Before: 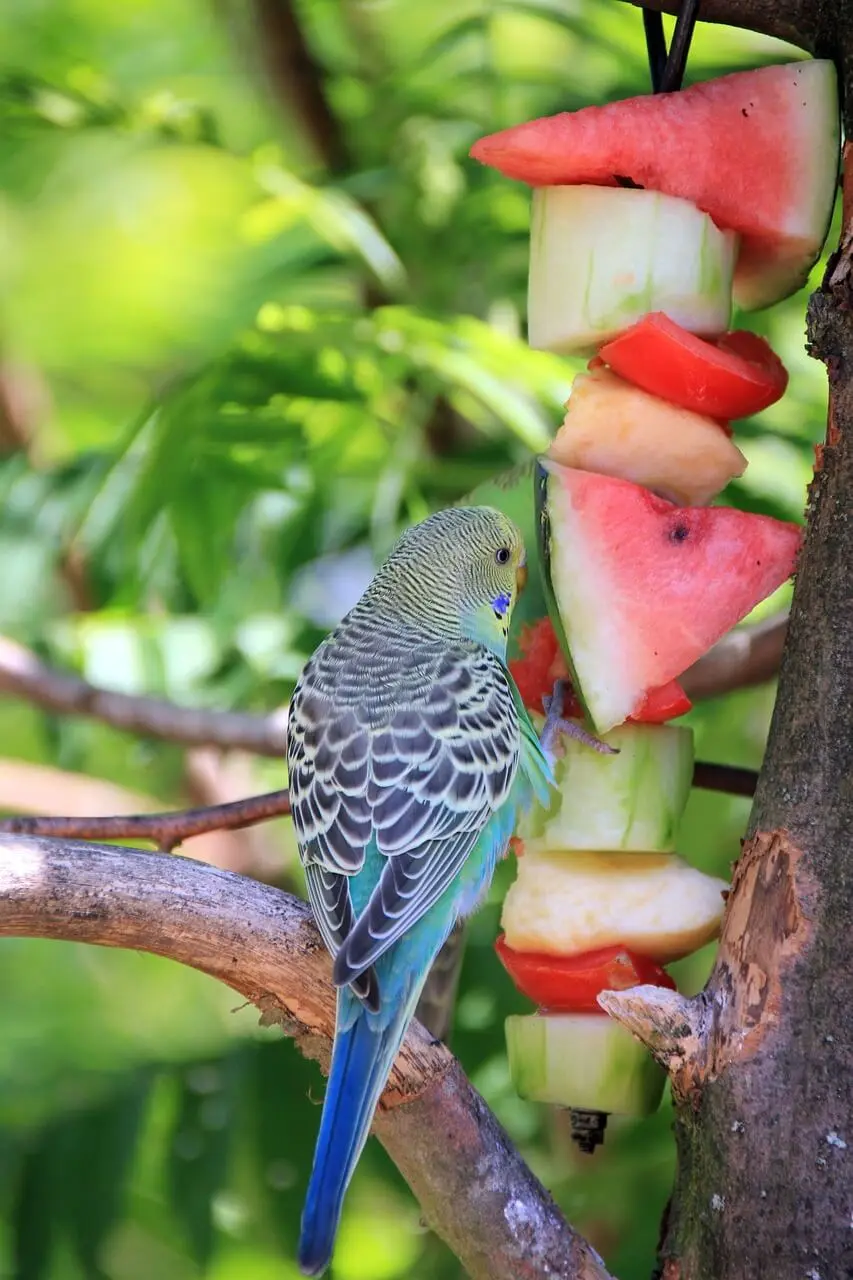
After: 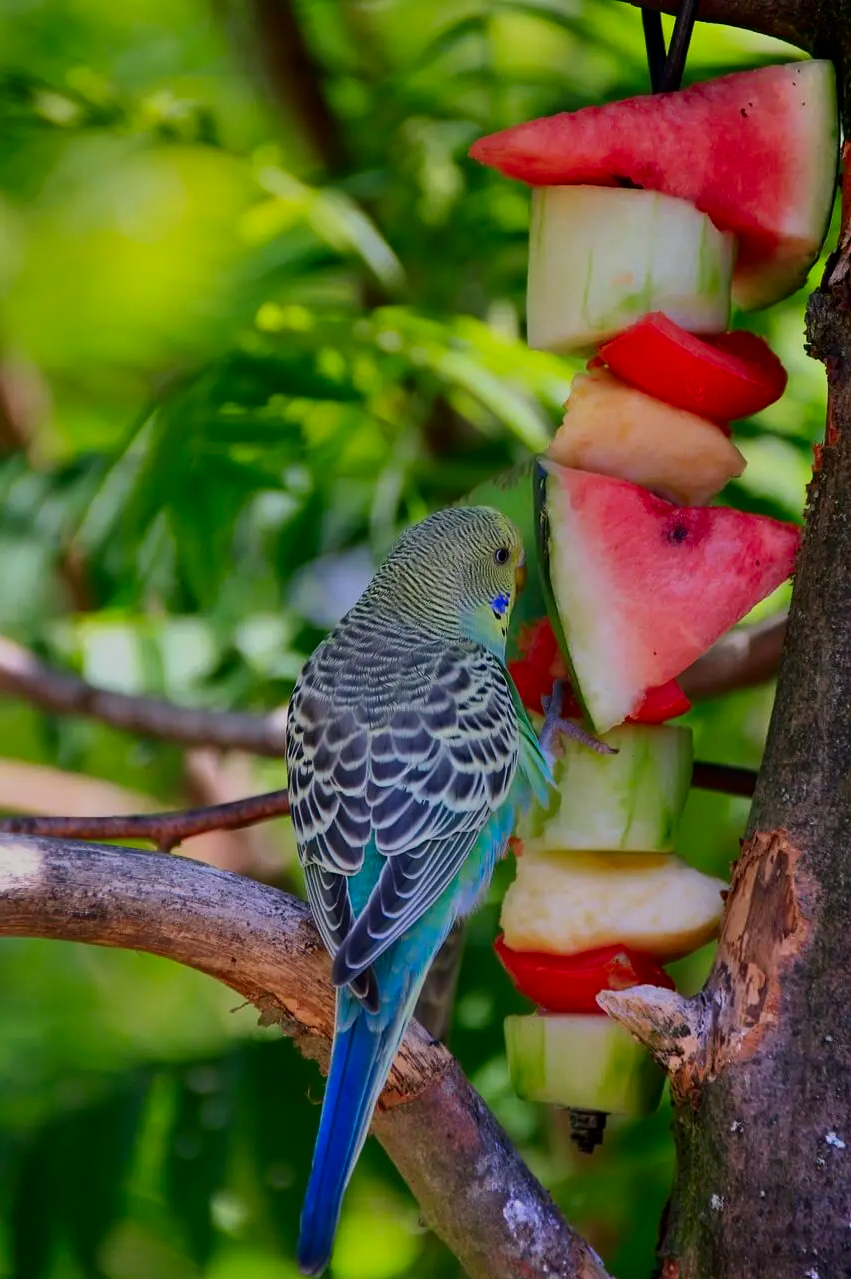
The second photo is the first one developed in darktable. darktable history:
exposure: exposure -0.582 EV, compensate highlight preservation false
crop and rotate: left 0.126%
contrast brightness saturation: contrast 0.07, brightness -0.14, saturation 0.11
shadows and highlights: low approximation 0.01, soften with gaussian
color correction: highlights a* 0.816, highlights b* 2.78, saturation 1.1
